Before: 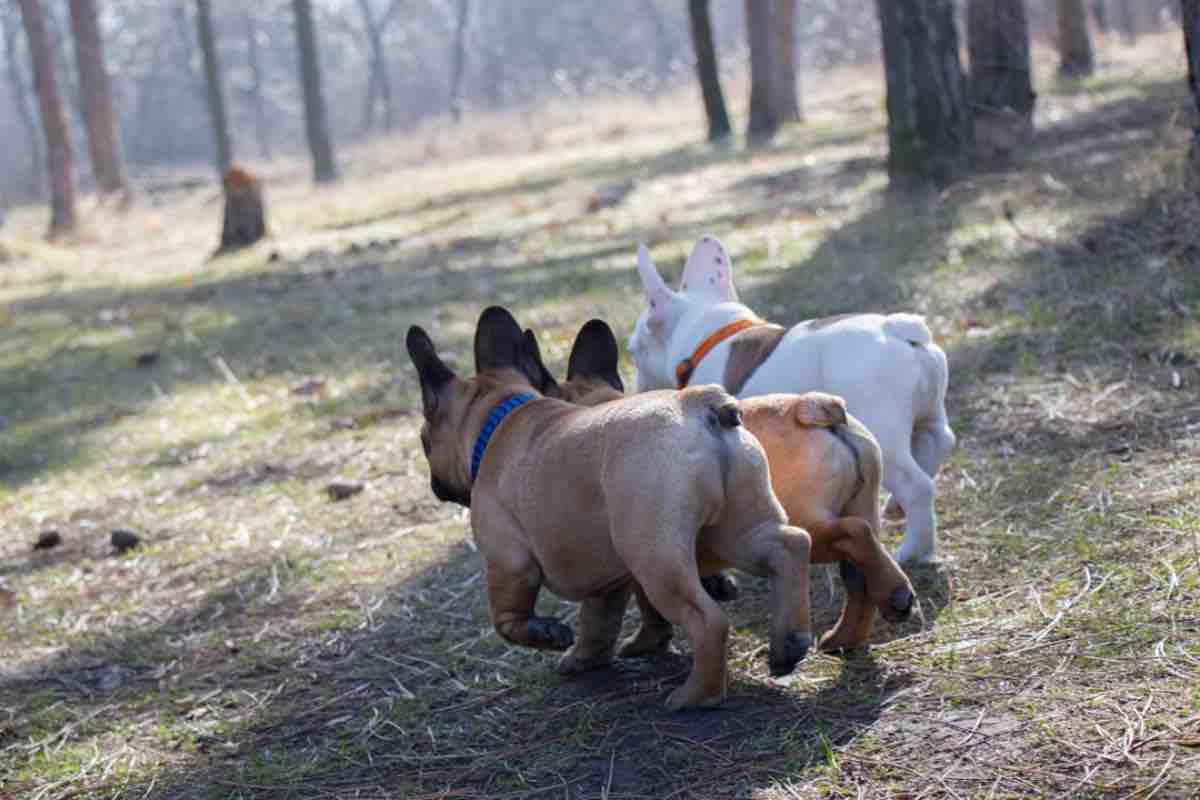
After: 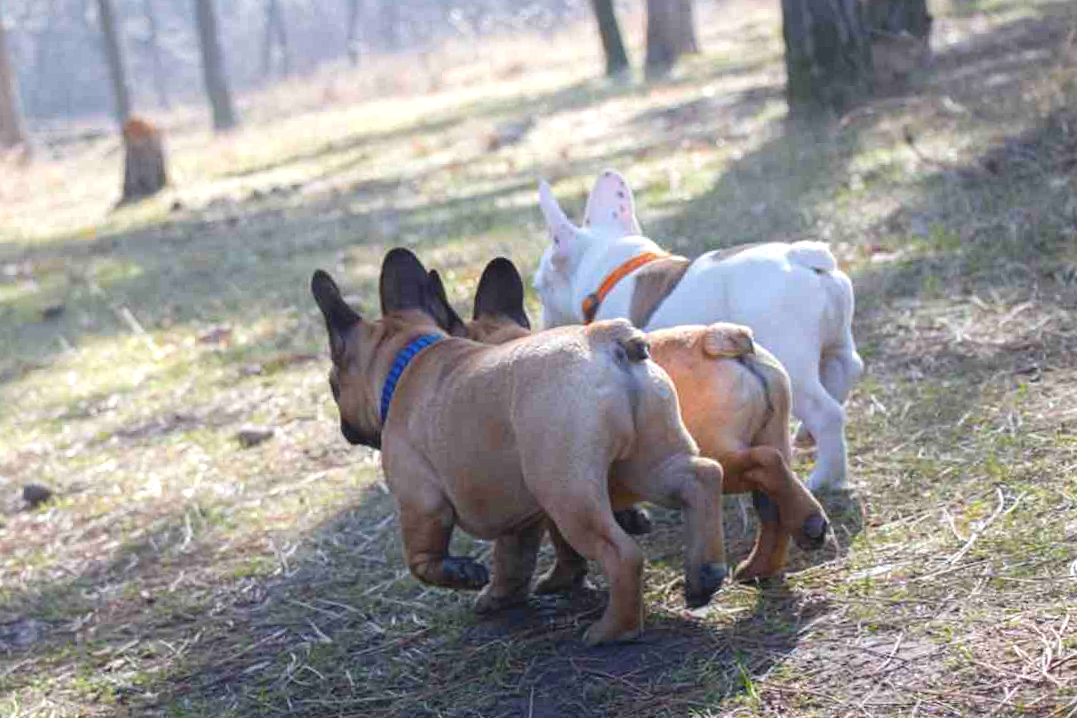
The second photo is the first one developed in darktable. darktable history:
contrast equalizer: y [[0.439, 0.44, 0.442, 0.457, 0.493, 0.498], [0.5 ×6], [0.5 ×6], [0 ×6], [0 ×6]]
crop and rotate: angle 1.96°, left 5.673%, top 5.673%
exposure: black level correction 0, exposure 0.5 EV, compensate exposure bias true, compensate highlight preservation false
